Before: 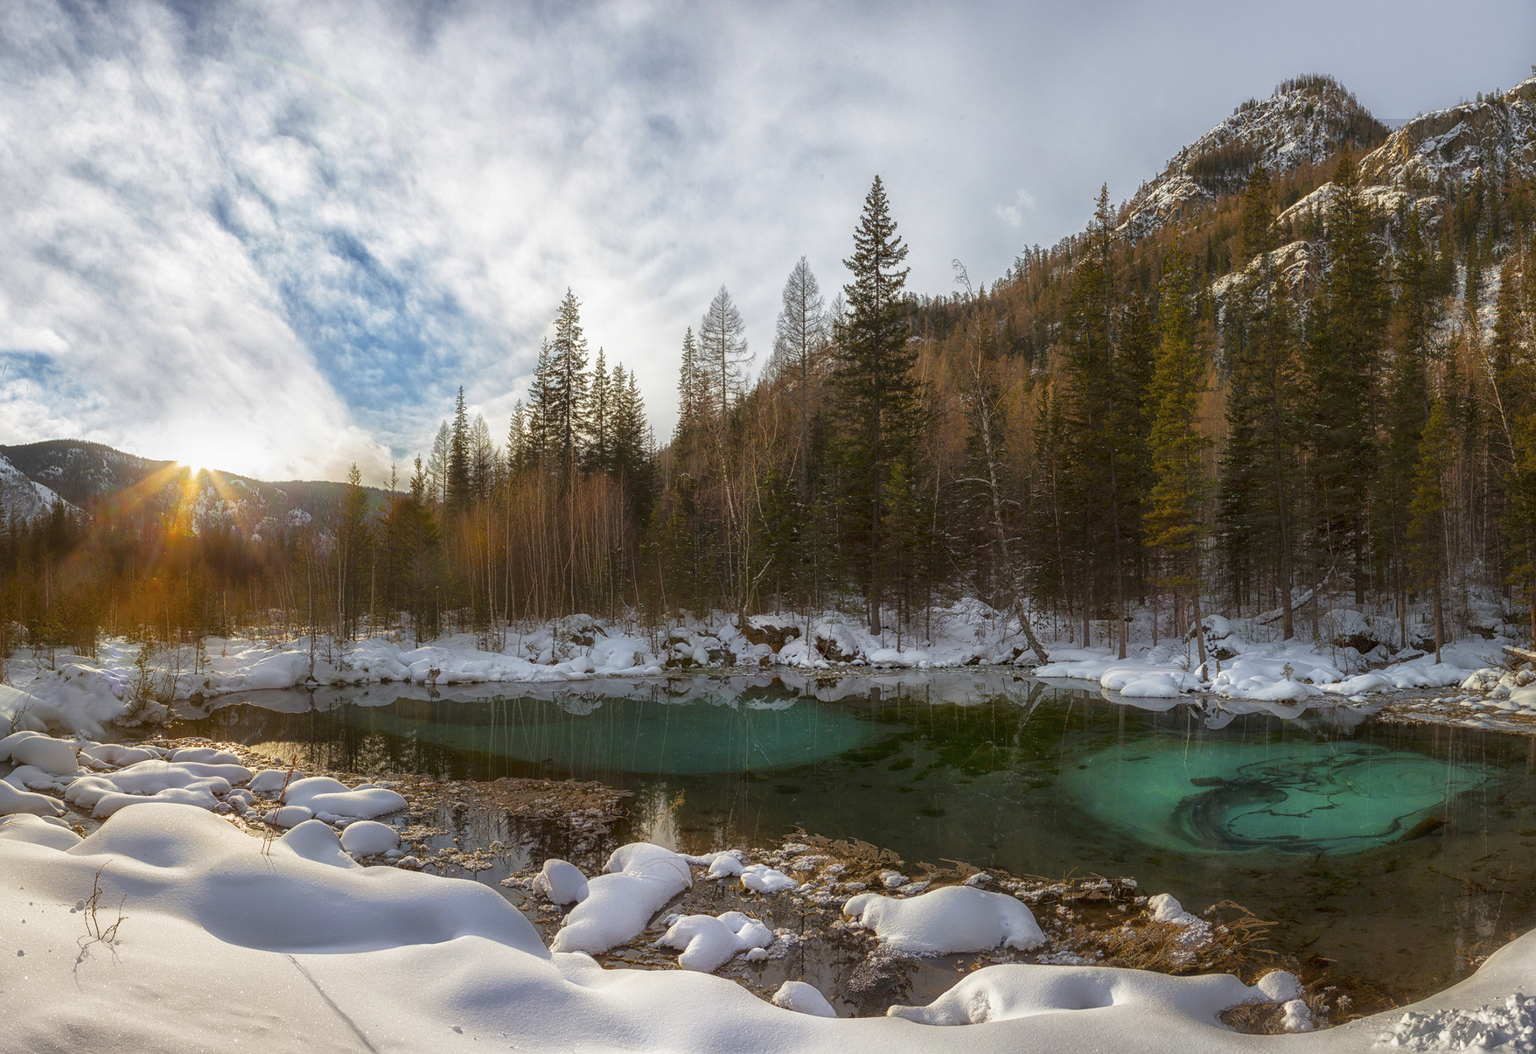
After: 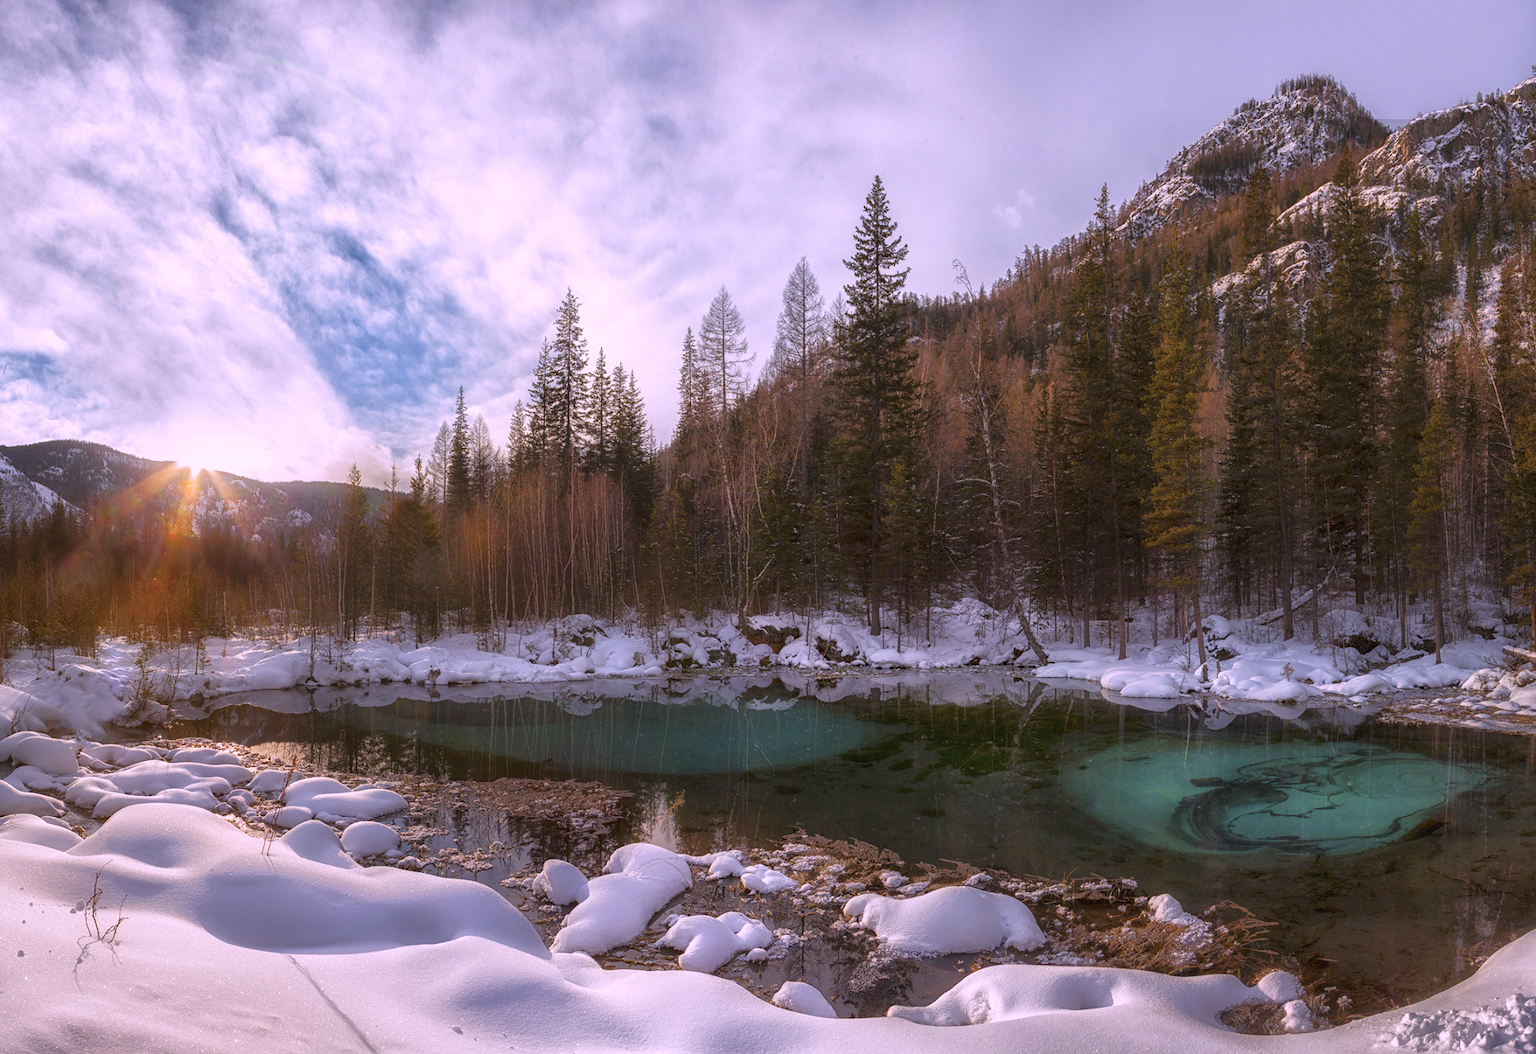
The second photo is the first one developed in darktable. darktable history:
color correction: highlights a* 15.68, highlights b* -19.92
